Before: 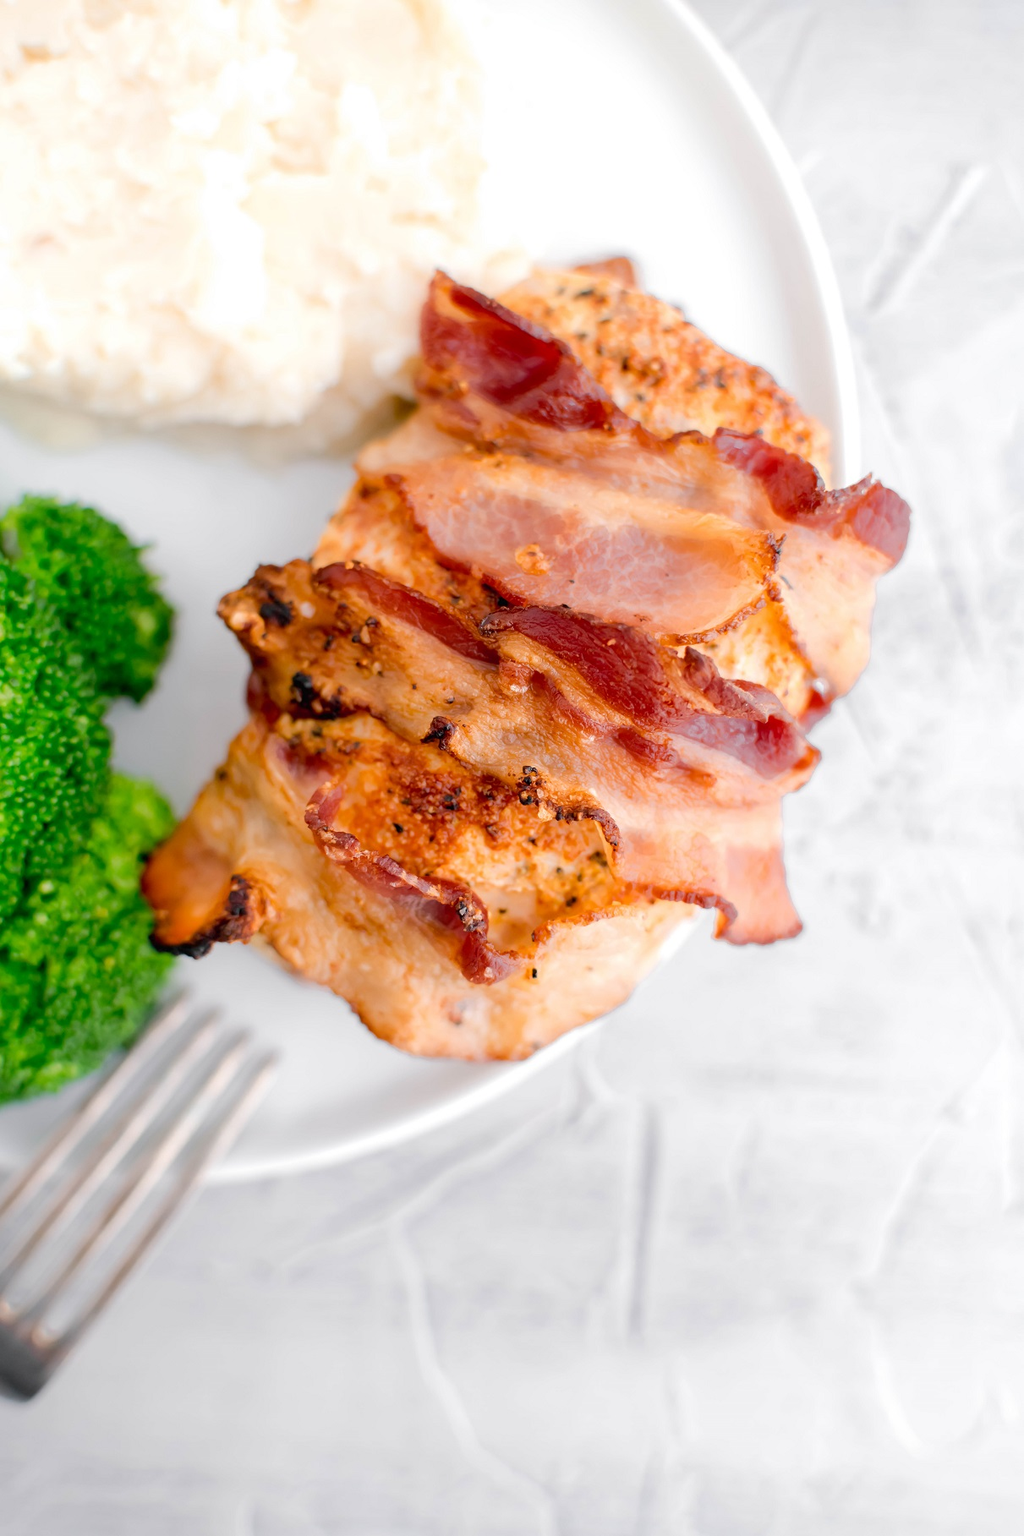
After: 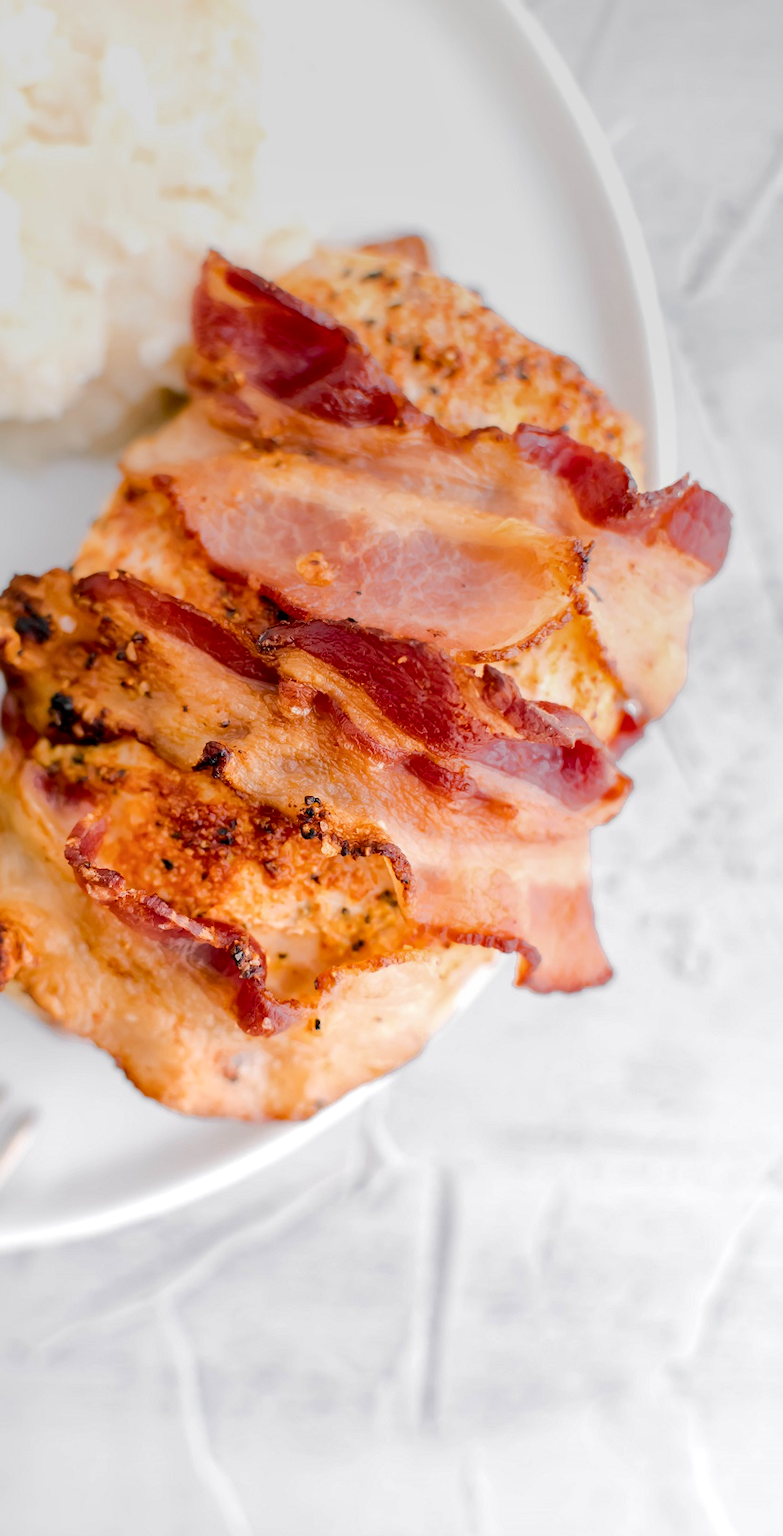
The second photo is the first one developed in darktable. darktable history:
color balance: input saturation 80.07%
color balance rgb: perceptual saturation grading › global saturation 25%, perceptual brilliance grading › mid-tones 10%, perceptual brilliance grading › shadows 15%, global vibrance 20%
crop and rotate: left 24.034%, top 2.838%, right 6.406%, bottom 6.299%
graduated density: on, module defaults
local contrast: mode bilateral grid, contrast 20, coarseness 50, detail 130%, midtone range 0.2
